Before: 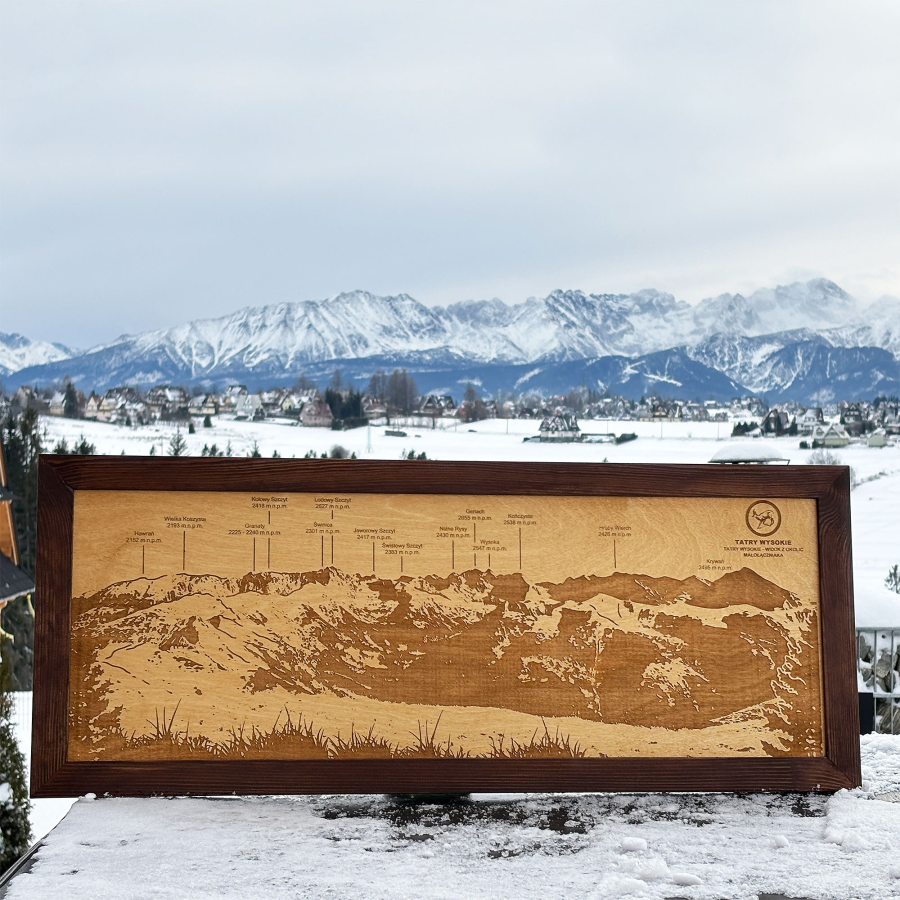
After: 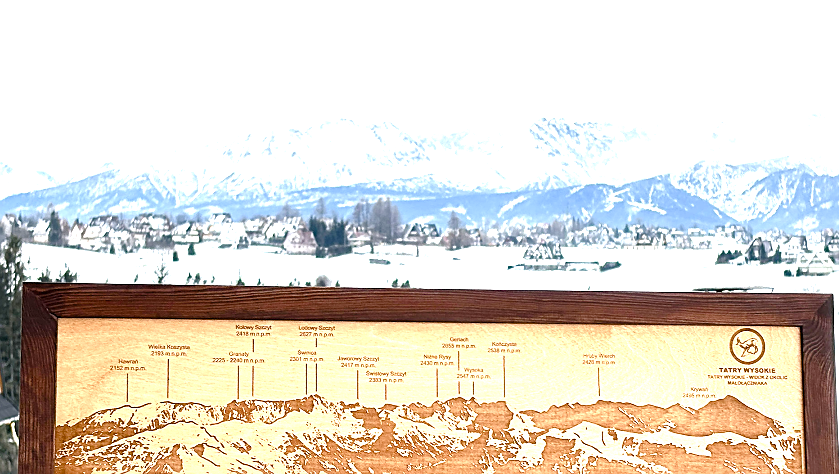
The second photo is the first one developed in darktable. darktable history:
sharpen: on, module defaults
tone equalizer: -8 EV -0.404 EV, -7 EV -0.415 EV, -6 EV -0.312 EV, -5 EV -0.248 EV, -3 EV 0.231 EV, -2 EV 0.316 EV, -1 EV 0.395 EV, +0 EV 0.421 EV
color balance rgb: highlights gain › chroma 0.21%, highlights gain › hue 332.54°, perceptual saturation grading › global saturation 20%, perceptual saturation grading › highlights -48.981%, perceptual saturation grading › shadows 25.221%
crop: left 1.797%, top 19.201%, right 4.969%, bottom 28.119%
exposure: black level correction 0, exposure 1.199 EV, compensate highlight preservation false
